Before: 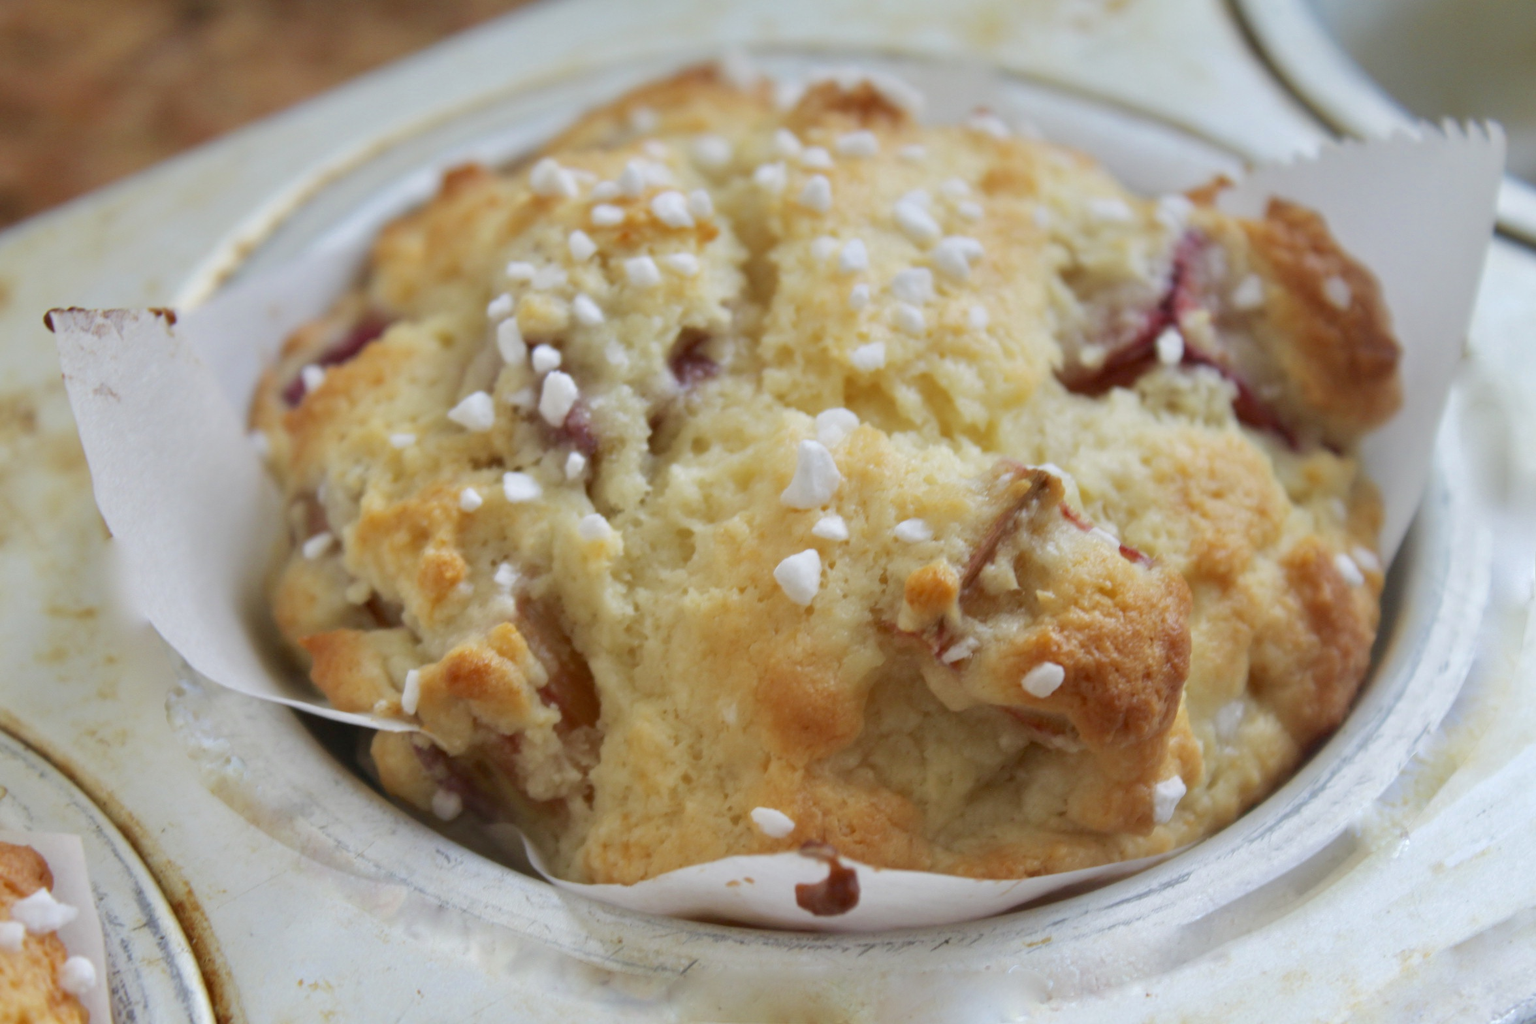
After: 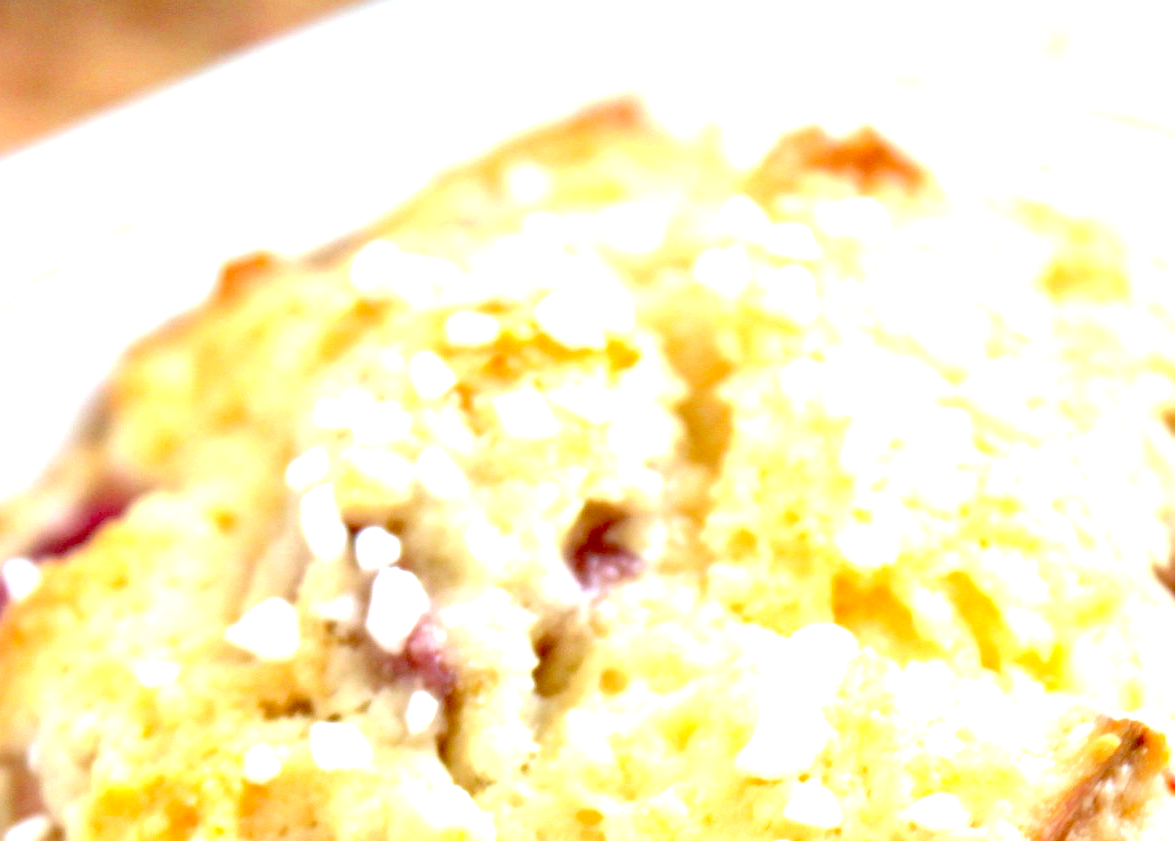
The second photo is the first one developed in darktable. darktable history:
exposure: black level correction 0.015, exposure 1.771 EV, compensate highlight preservation false
tone equalizer: edges refinement/feathering 500, mask exposure compensation -1.57 EV, preserve details no
crop: left 19.551%, right 30.48%, bottom 46.355%
